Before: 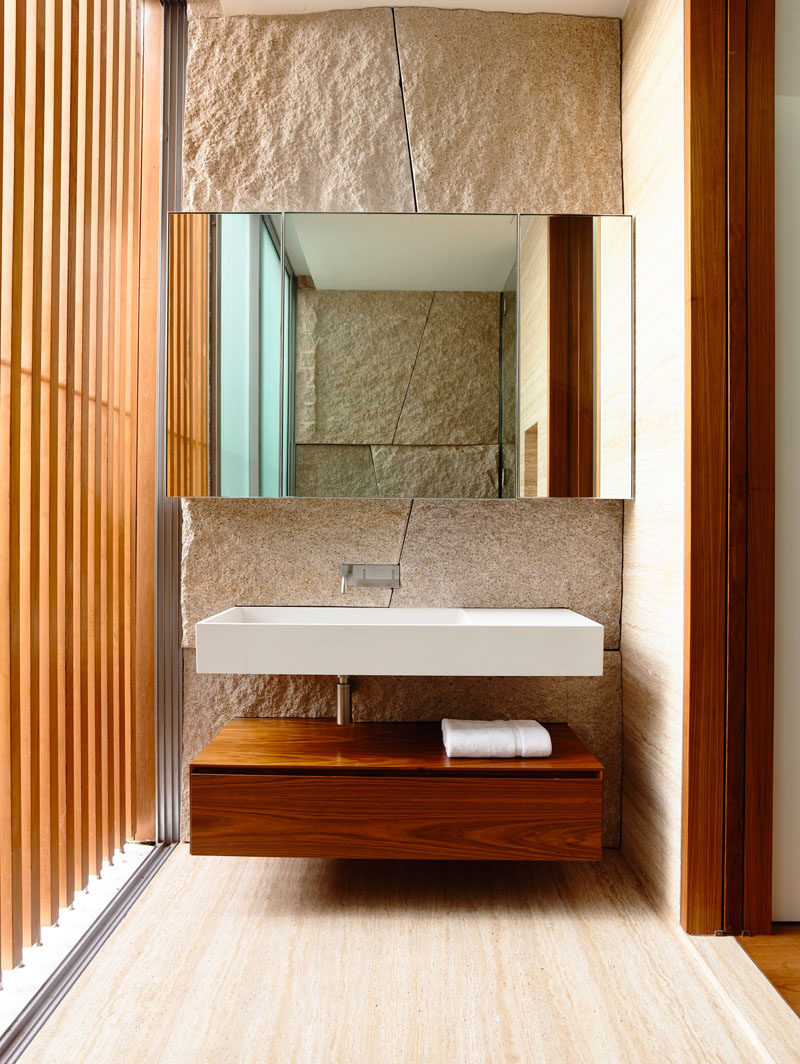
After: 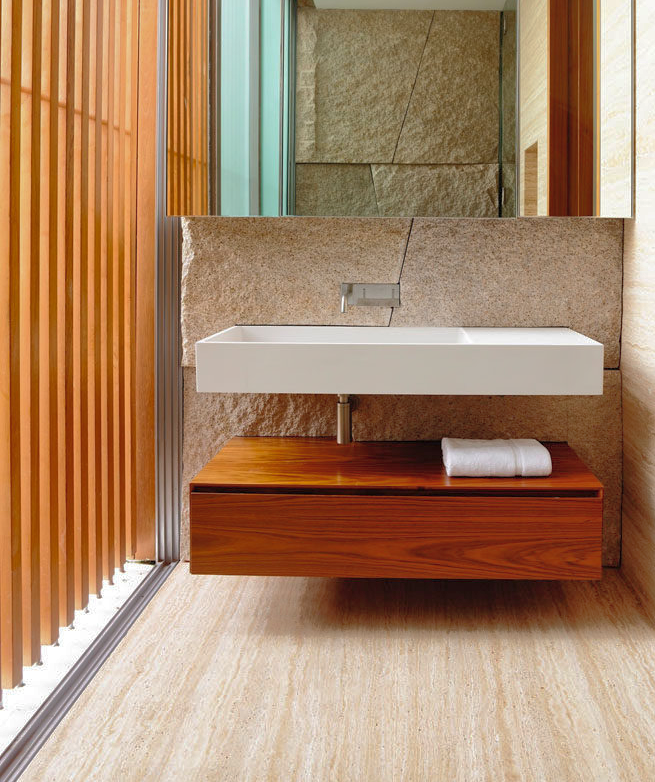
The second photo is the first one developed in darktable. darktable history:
shadows and highlights: shadows 60.42, highlights -60.01
crop: top 26.445%, right 18.011%
